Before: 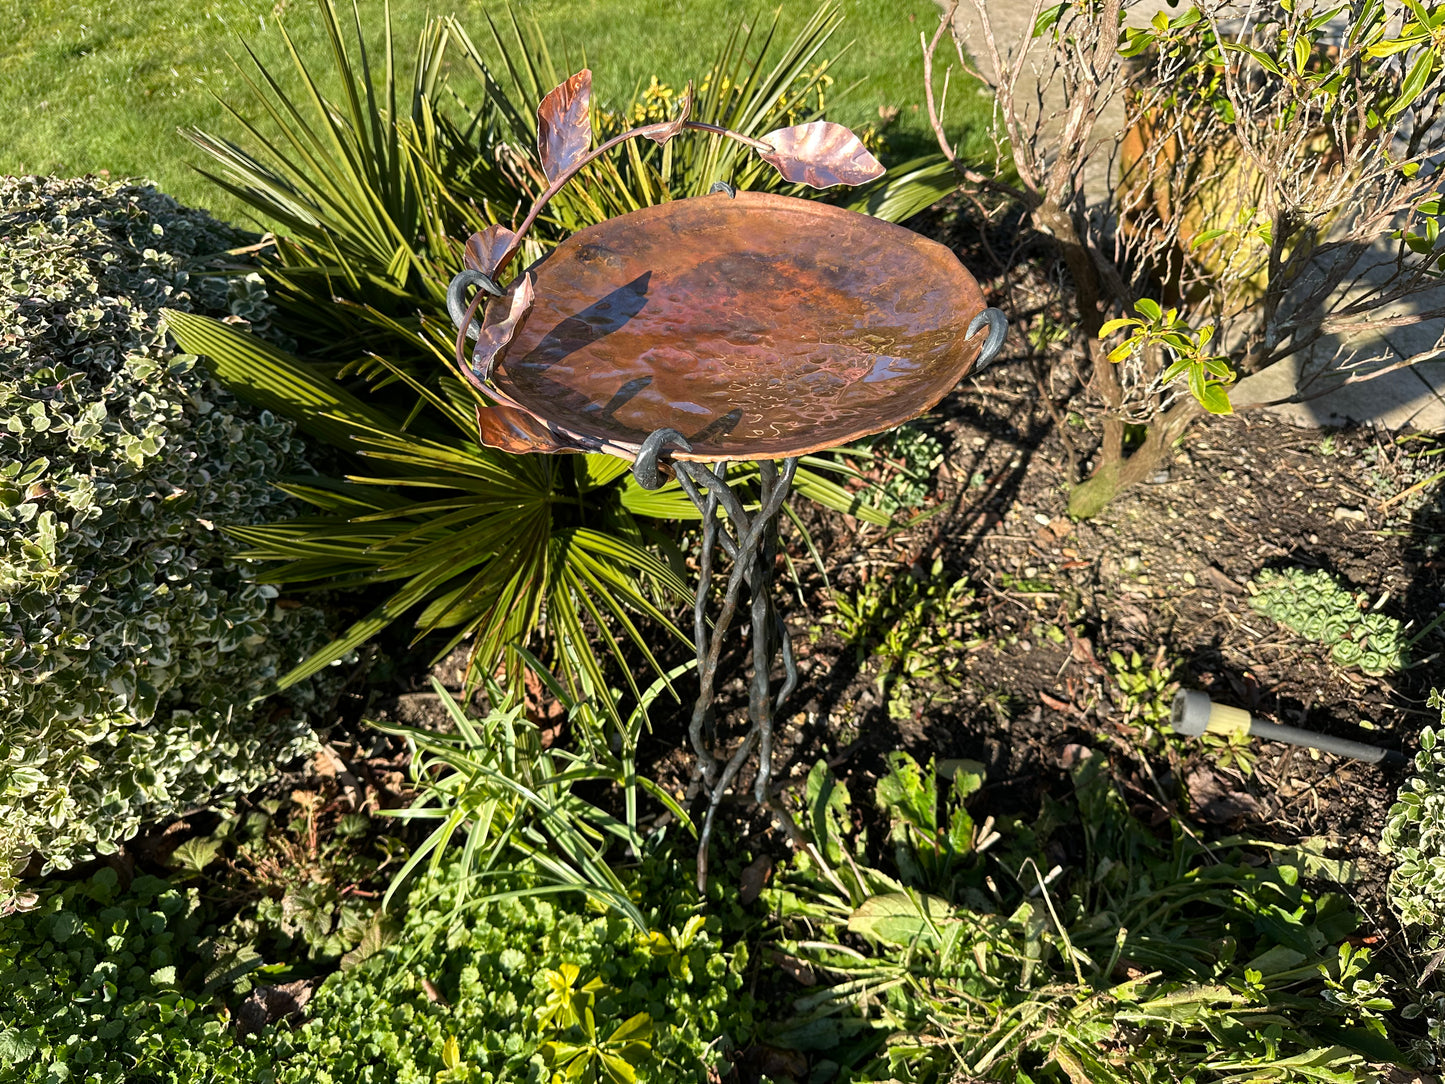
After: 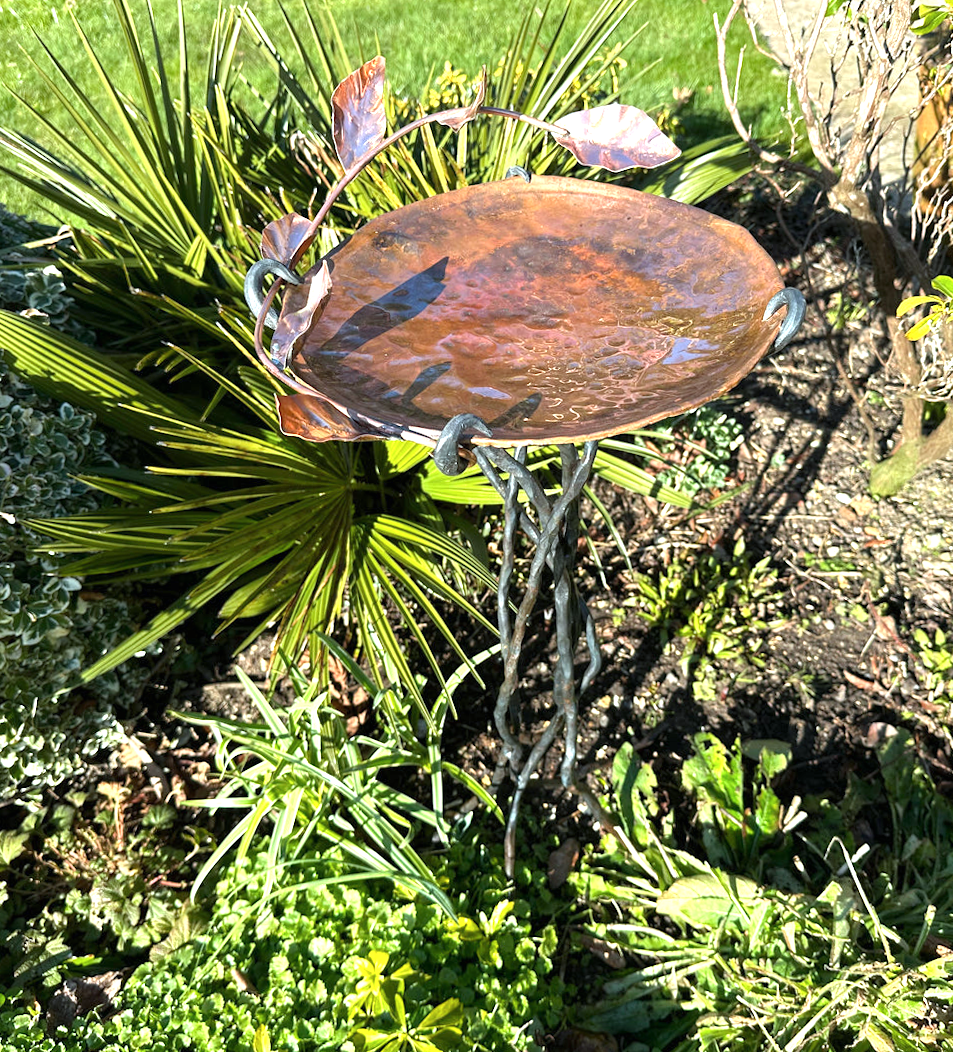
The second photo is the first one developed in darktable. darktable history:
exposure: black level correction 0, exposure 0.877 EV, compensate exposure bias true, compensate highlight preservation false
color calibration: illuminant Planckian (black body), adaptation linear Bradford (ICC v4), x 0.364, y 0.367, temperature 4417.56 K, saturation algorithm version 1 (2020)
crop and rotate: left 13.409%, right 19.924%
rotate and perspective: rotation -1°, crop left 0.011, crop right 0.989, crop top 0.025, crop bottom 0.975
